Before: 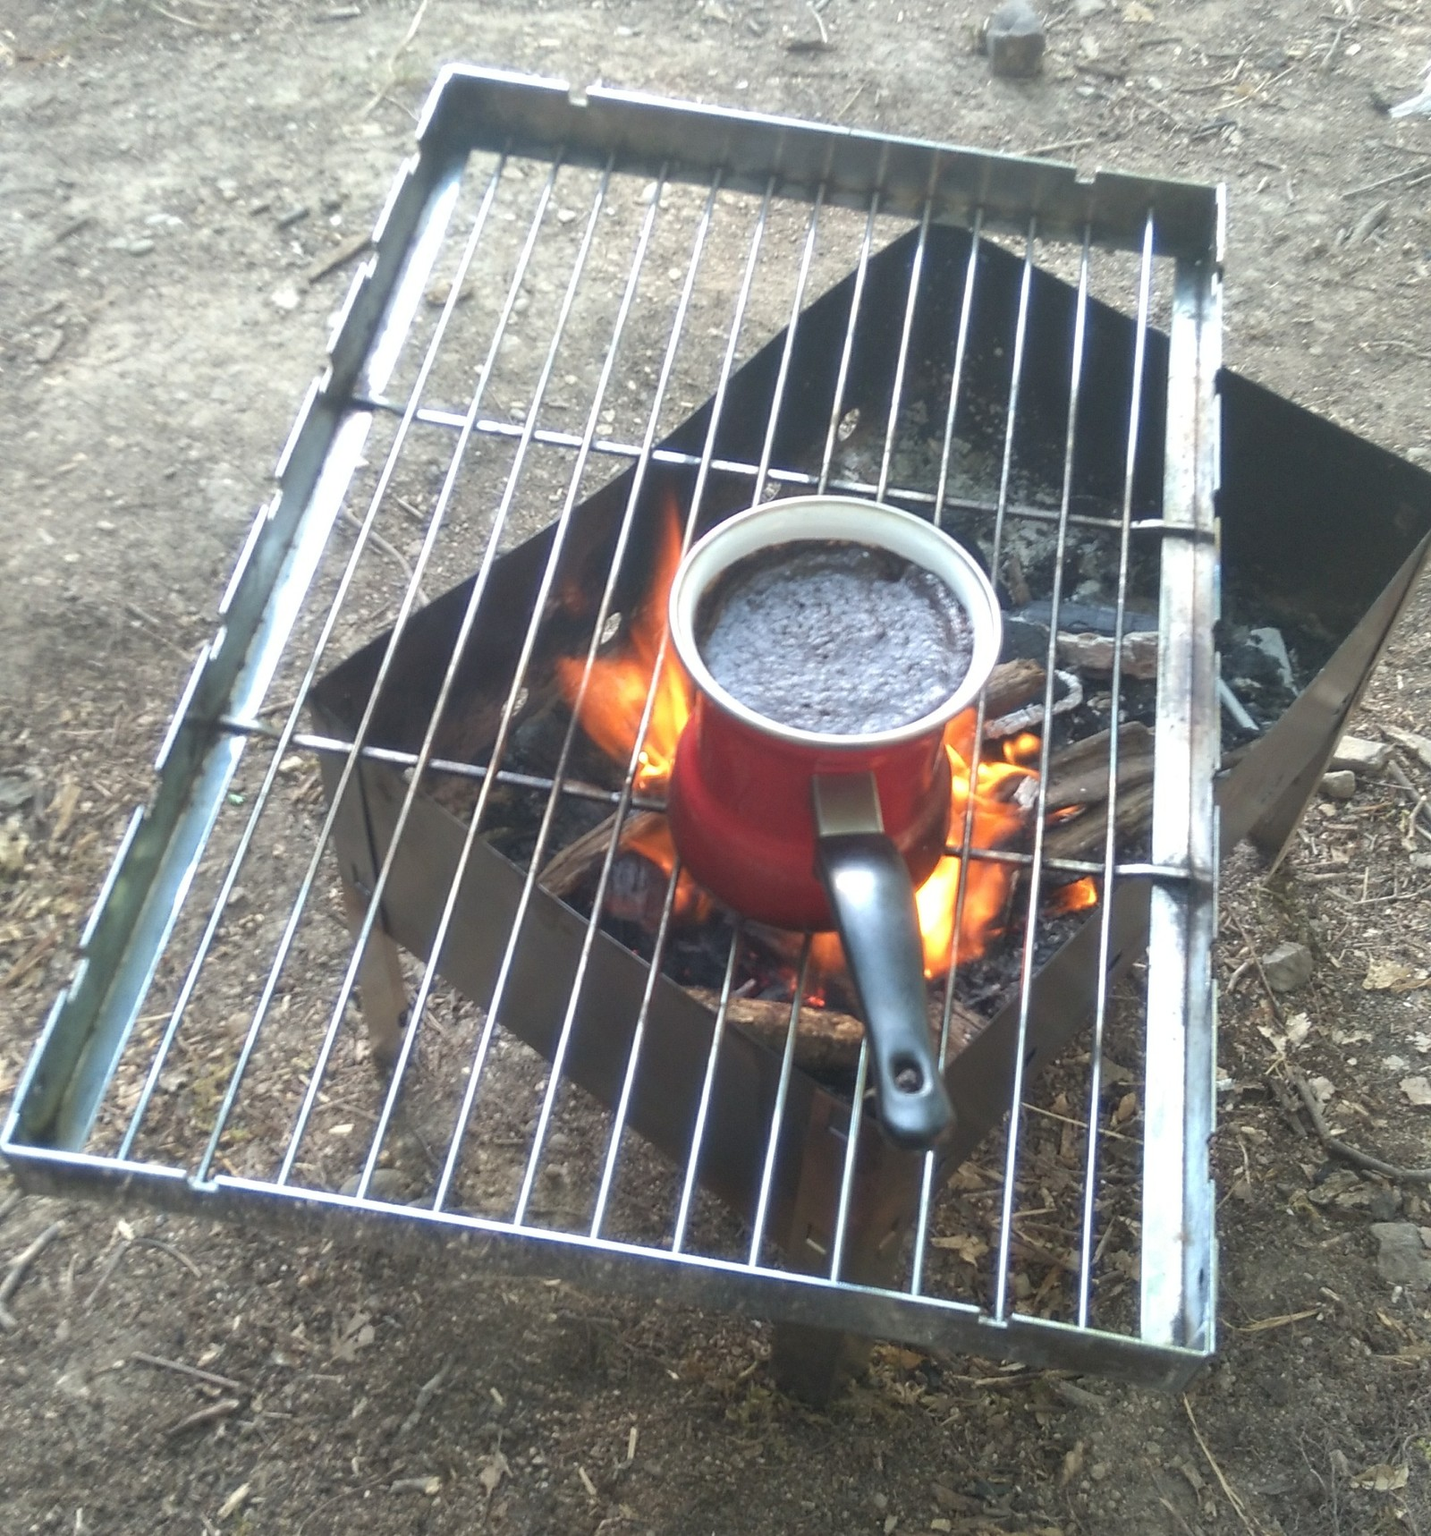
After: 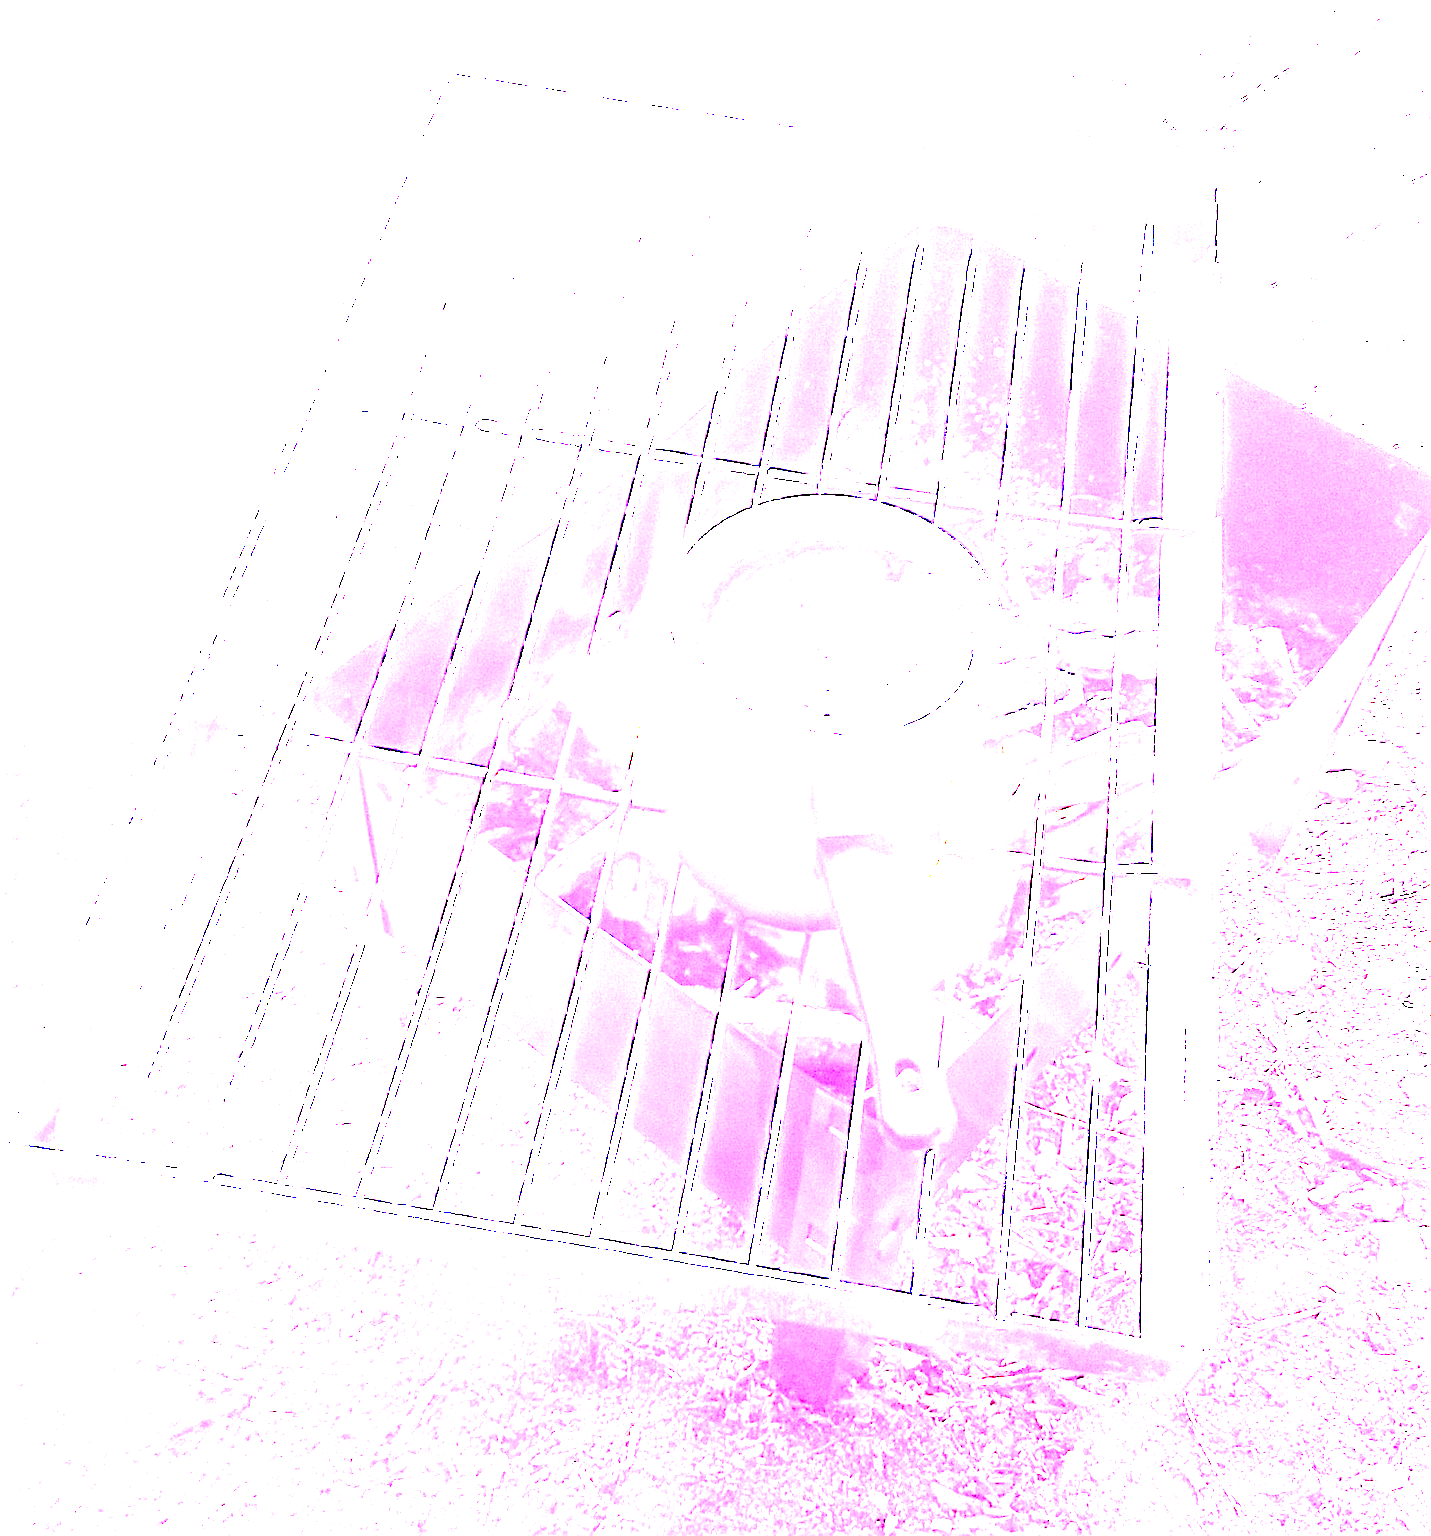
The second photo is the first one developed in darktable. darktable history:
color balance rgb: perceptual saturation grading › global saturation 20%, perceptual saturation grading › highlights -50%, perceptual saturation grading › shadows 30%
sharpen: on, module defaults
white balance: red 8, blue 8
